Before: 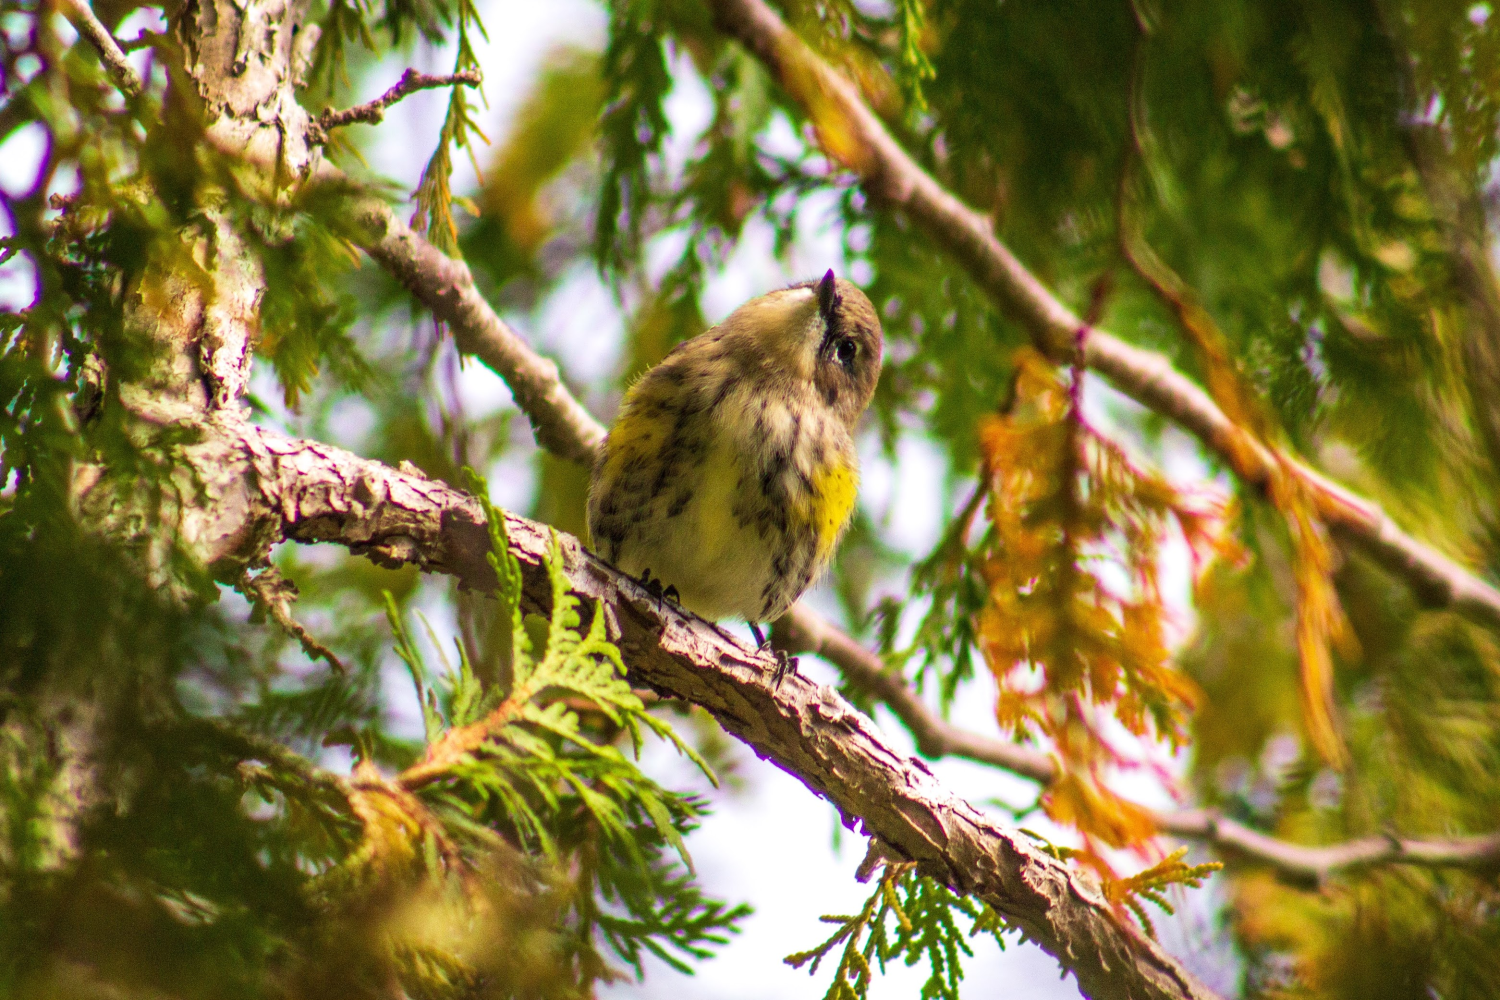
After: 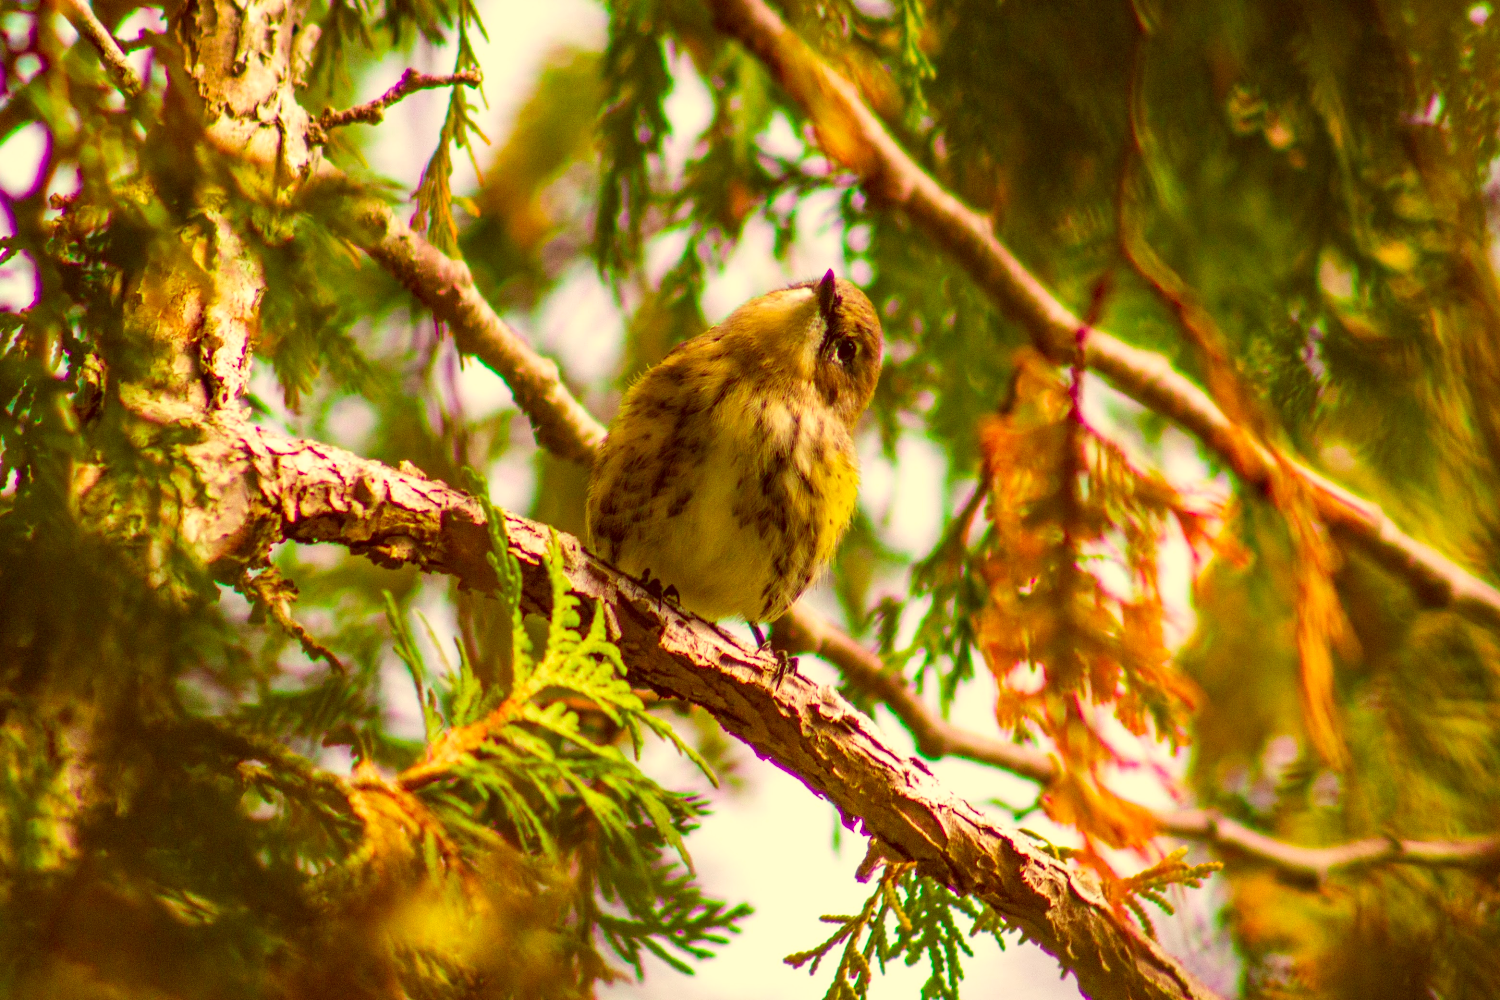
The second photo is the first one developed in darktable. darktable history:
color correction: highlights a* 1.13, highlights b* 24.73, shadows a* 16, shadows b* 24.58
